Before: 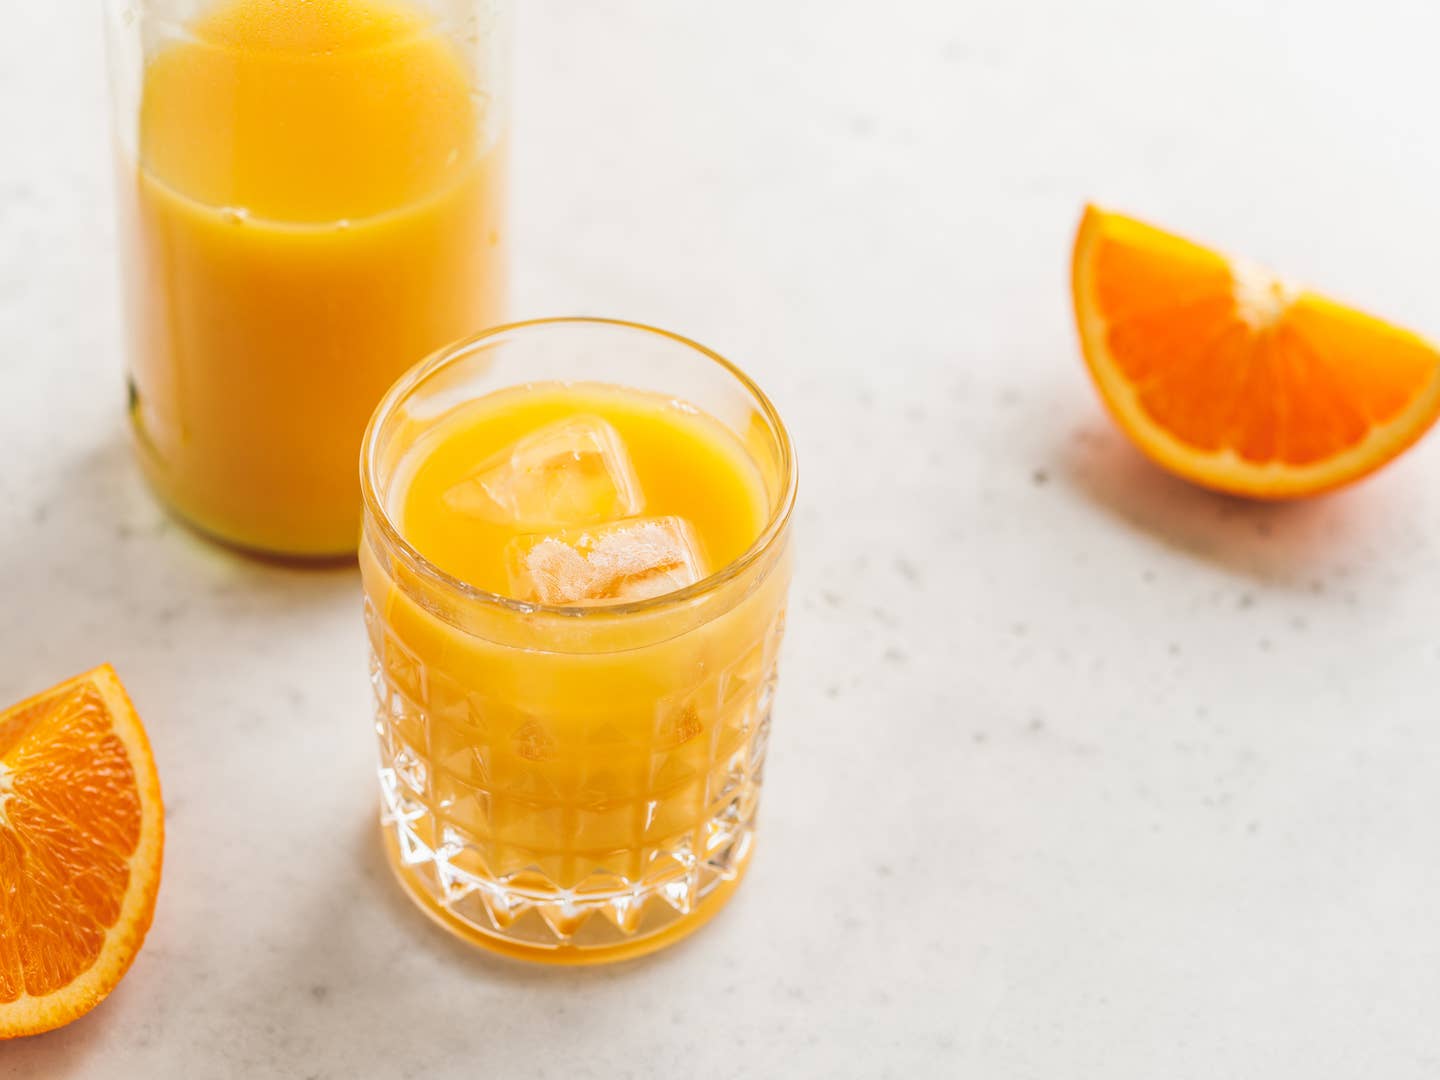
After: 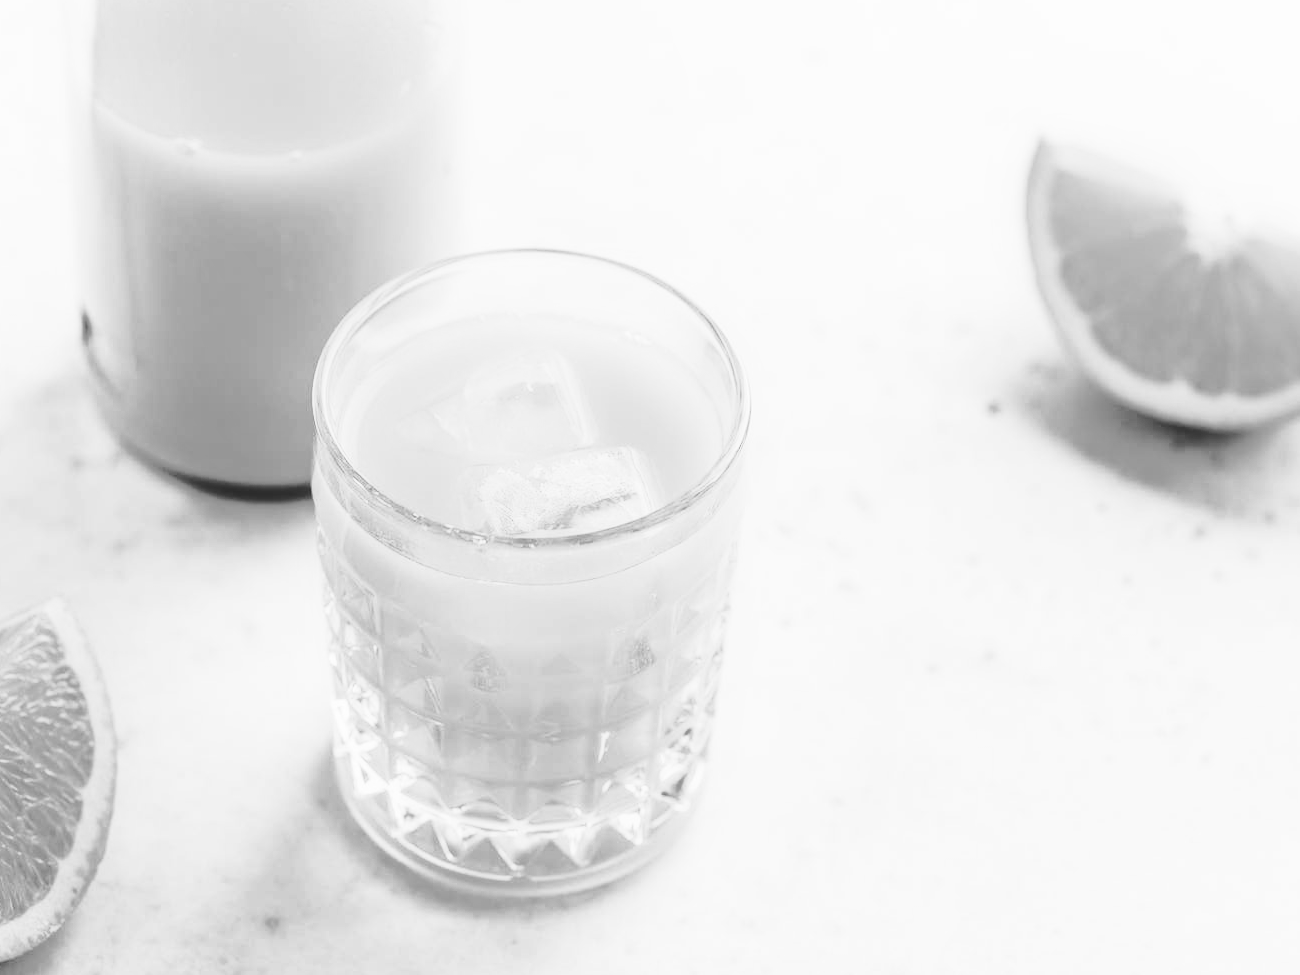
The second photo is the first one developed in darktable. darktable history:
crop: left 3.305%, top 6.436%, right 6.389%, bottom 3.258%
monochrome: on, module defaults
contrast brightness saturation: contrast 0.39, brightness 0.1
exposure: black level correction 0.004, exposure 0.014 EV, compensate highlight preservation false
tone curve: curves: ch0 [(0, 0) (0.003, 0.005) (0.011, 0.012) (0.025, 0.026) (0.044, 0.046) (0.069, 0.071) (0.1, 0.098) (0.136, 0.135) (0.177, 0.178) (0.224, 0.217) (0.277, 0.274) (0.335, 0.335) (0.399, 0.442) (0.468, 0.543) (0.543, 0.6) (0.623, 0.628) (0.709, 0.679) (0.801, 0.782) (0.898, 0.904) (1, 1)], preserve colors none
